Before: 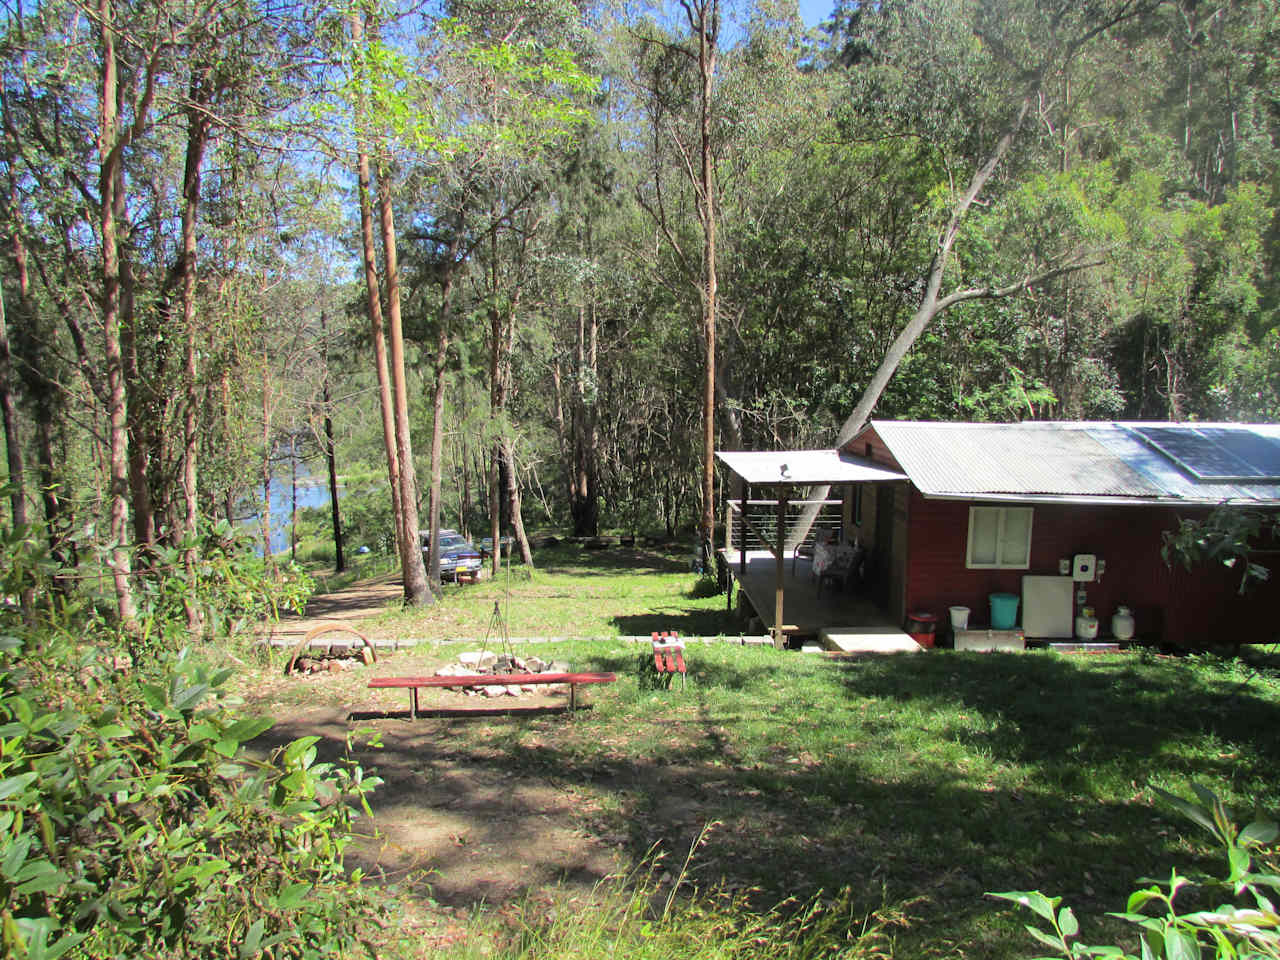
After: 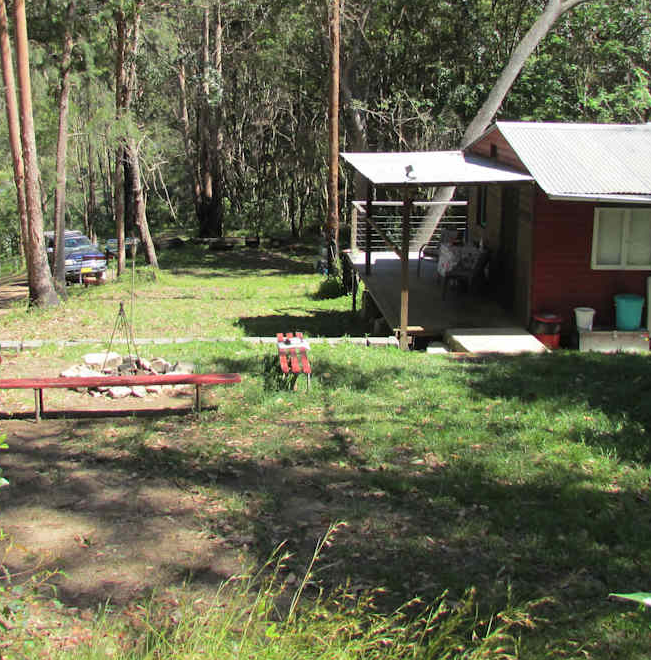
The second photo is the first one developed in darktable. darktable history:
crop and rotate: left 29.314%, top 31.215%, right 19.812%
